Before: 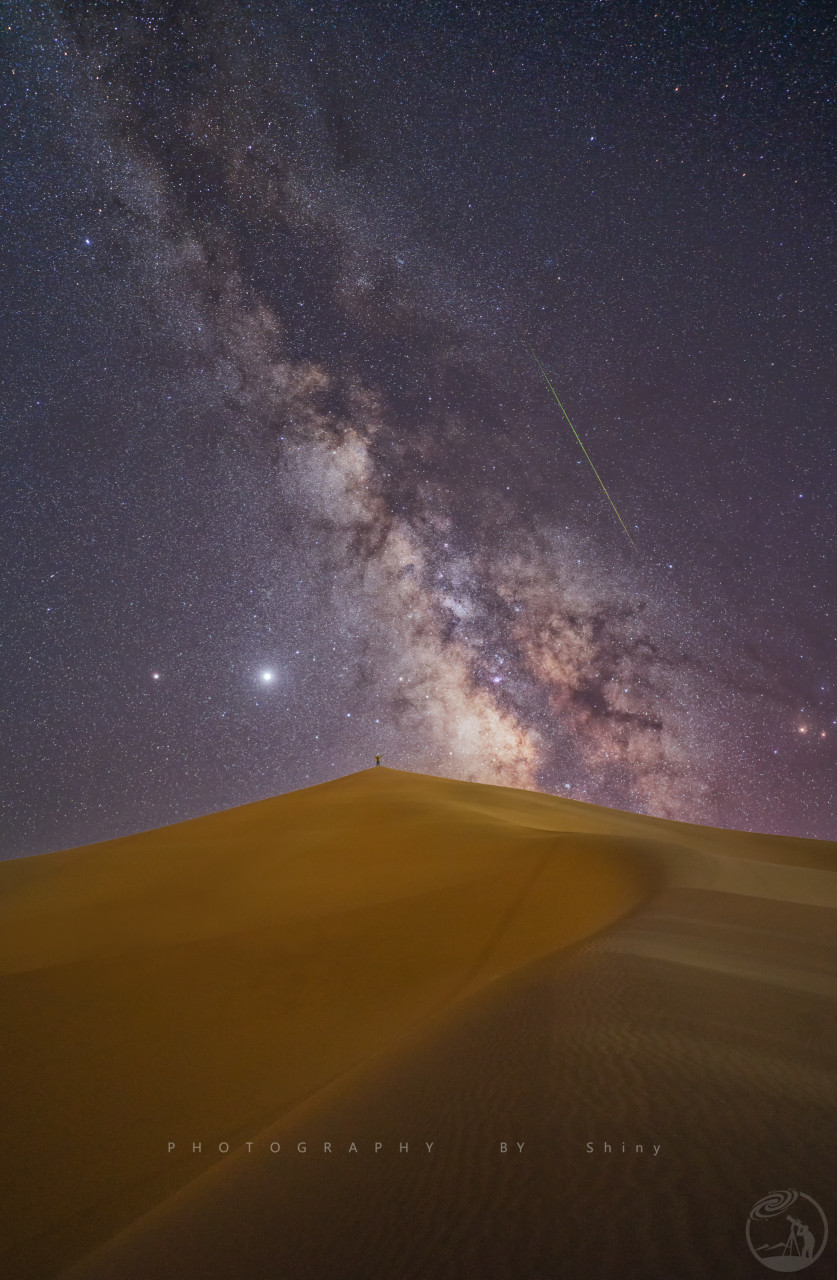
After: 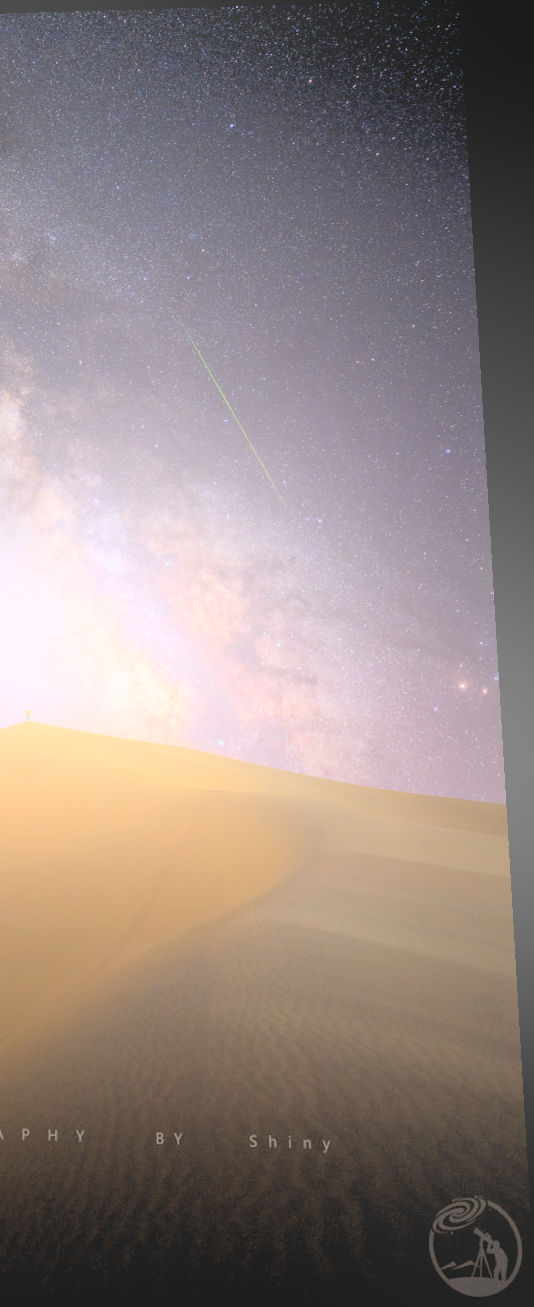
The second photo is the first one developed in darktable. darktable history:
color zones: curves: ch0 [(0.068, 0.464) (0.25, 0.5) (0.48, 0.508) (0.75, 0.536) (0.886, 0.476) (0.967, 0.456)]; ch1 [(0.066, 0.456) (0.25, 0.5) (0.616, 0.508) (0.746, 0.56) (0.934, 0.444)]
rgb levels: levels [[0.013, 0.434, 0.89], [0, 0.5, 1], [0, 0.5, 1]]
exposure: exposure -0.116 EV, compensate exposure bias true, compensate highlight preservation false
contrast brightness saturation: contrast 0.11, saturation -0.17
crop: left 41.402%
shadows and highlights: shadows 25, highlights -25
rotate and perspective: rotation 0.128°, lens shift (vertical) -0.181, lens shift (horizontal) -0.044, shear 0.001, automatic cropping off
bloom: size 25%, threshold 5%, strength 90%
